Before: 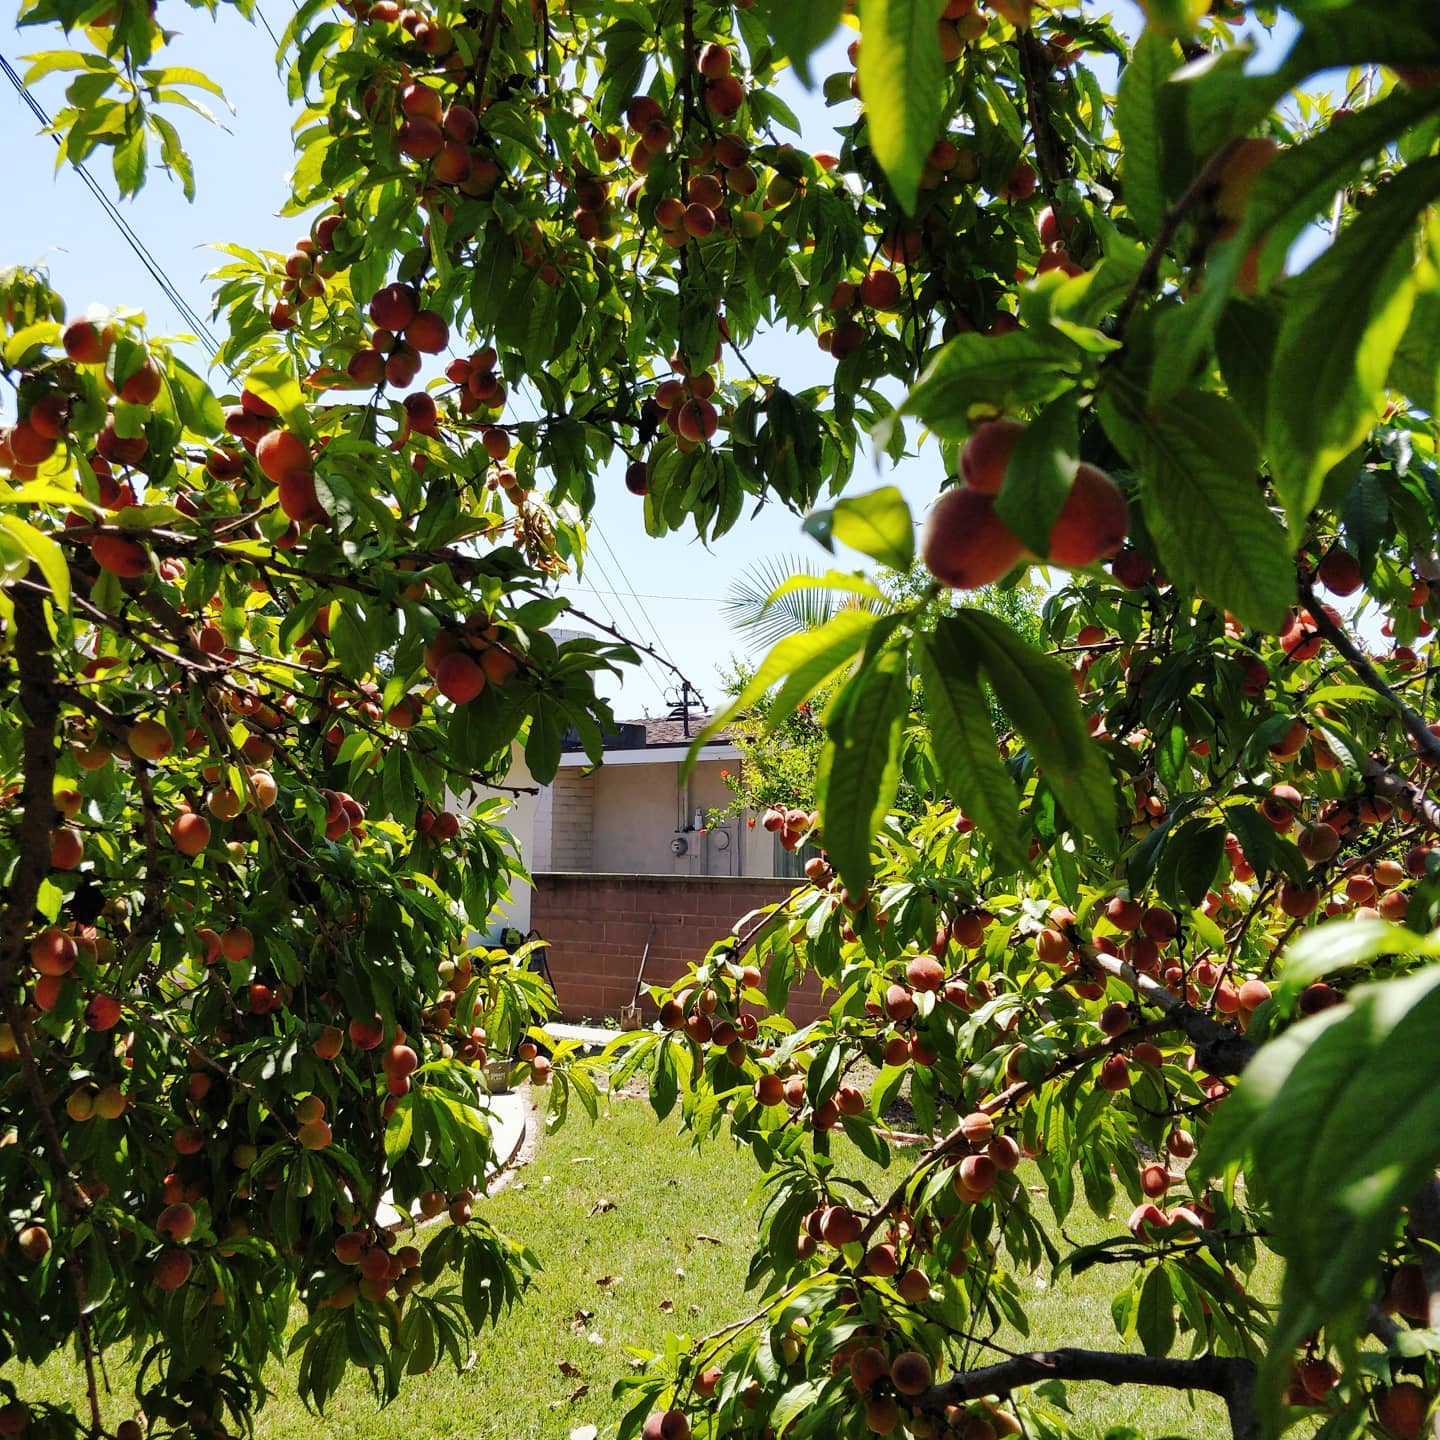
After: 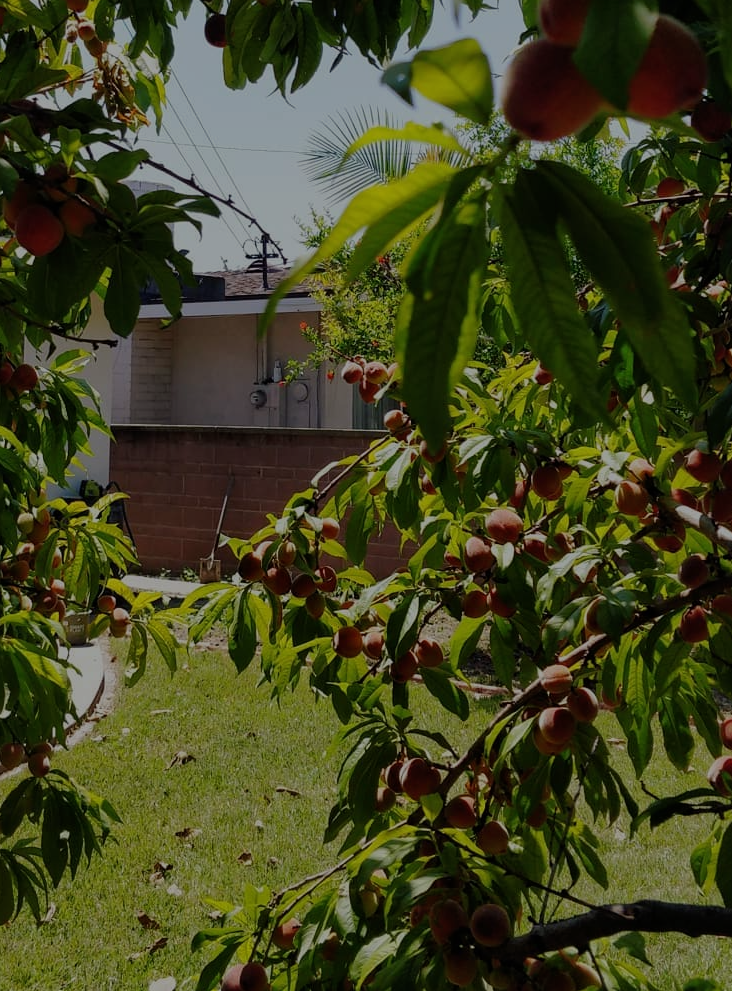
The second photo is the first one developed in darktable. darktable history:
crop and rotate: left 29.253%, top 31.18%, right 19.848%
exposure: exposure -1.536 EV, compensate highlight preservation false
